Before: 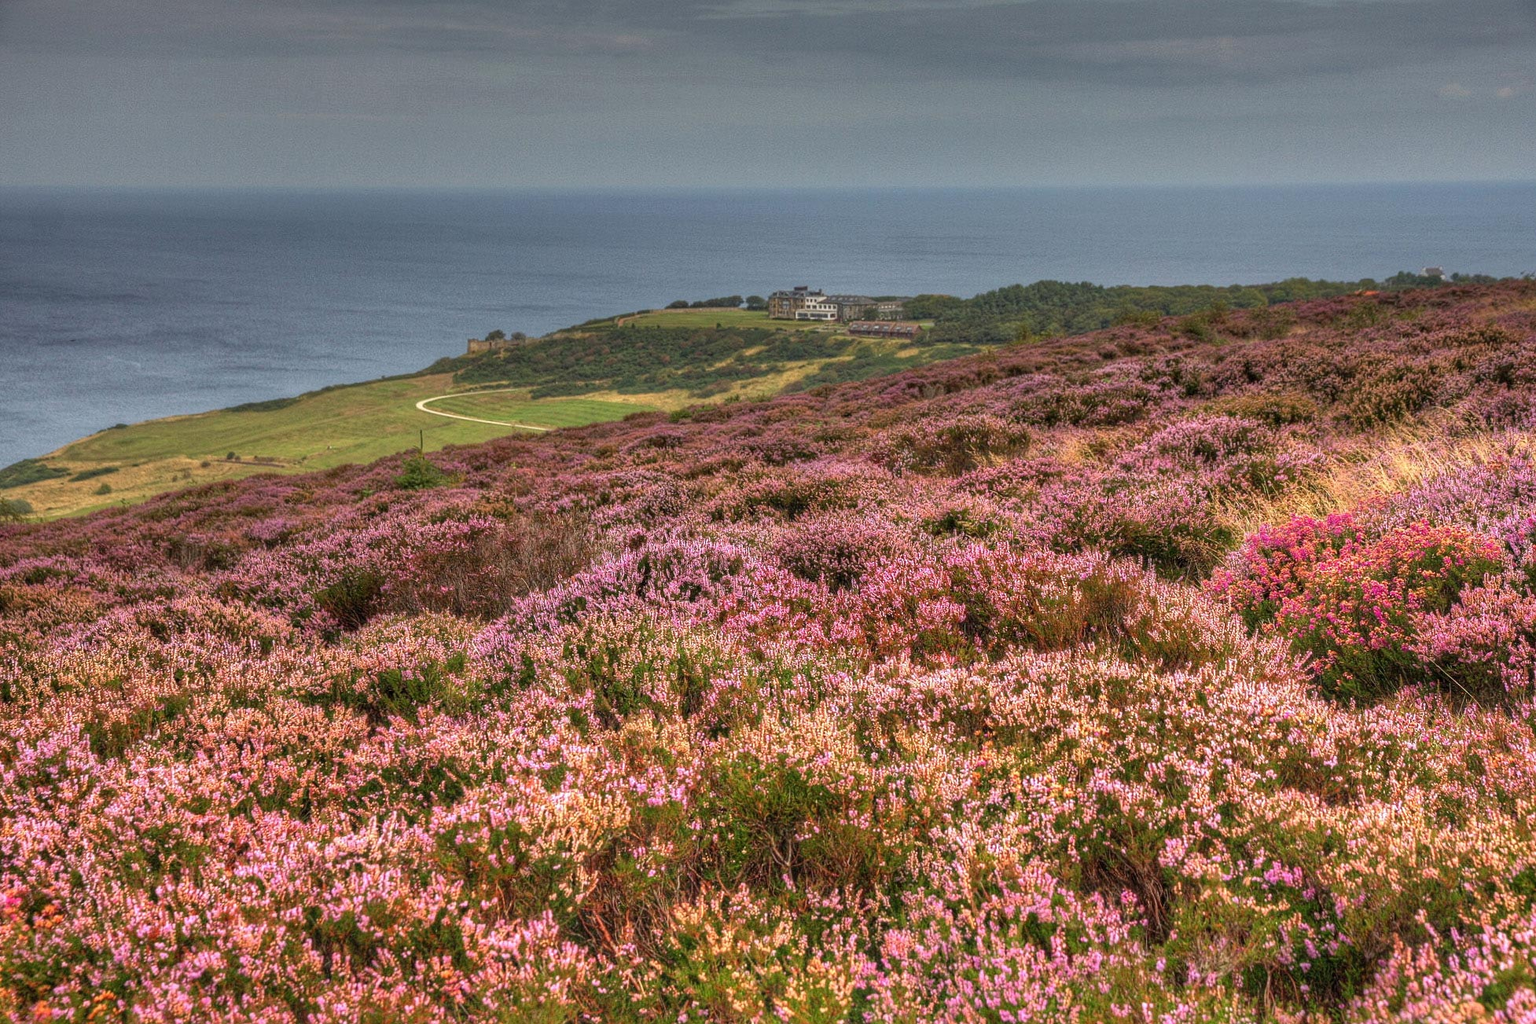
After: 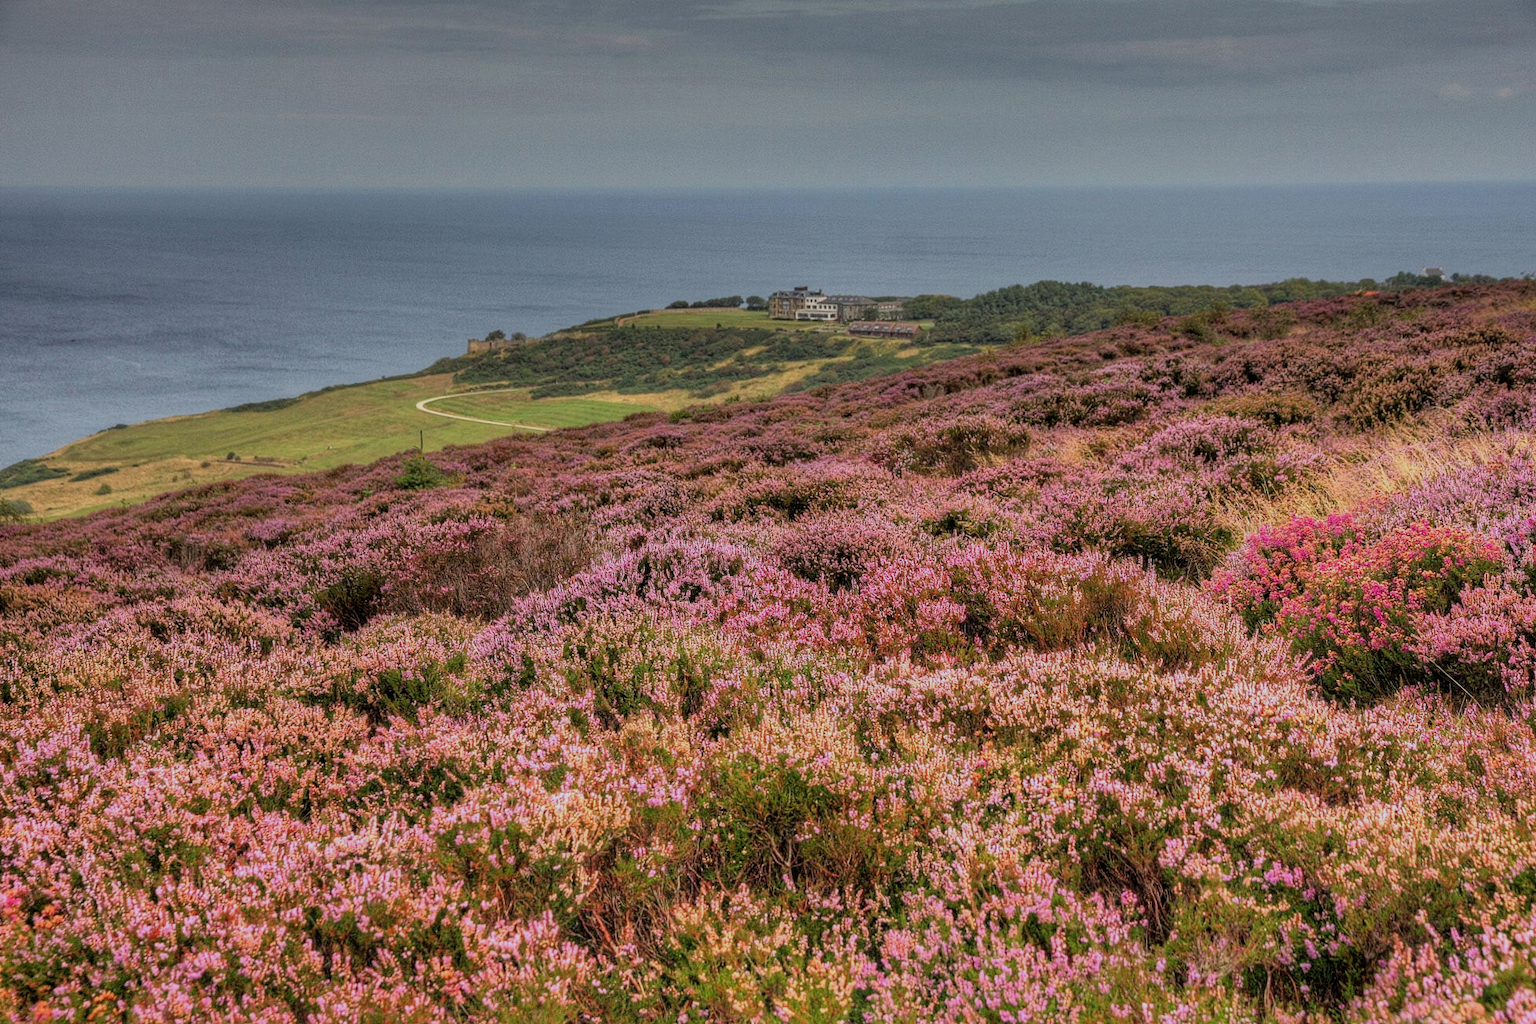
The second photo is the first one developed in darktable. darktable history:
filmic rgb: black relative exposure -7.75 EV, white relative exposure 4.37 EV, hardness 3.75, latitude 37.39%, contrast 0.974, highlights saturation mix 9.58%, shadows ↔ highlights balance 4.1%
